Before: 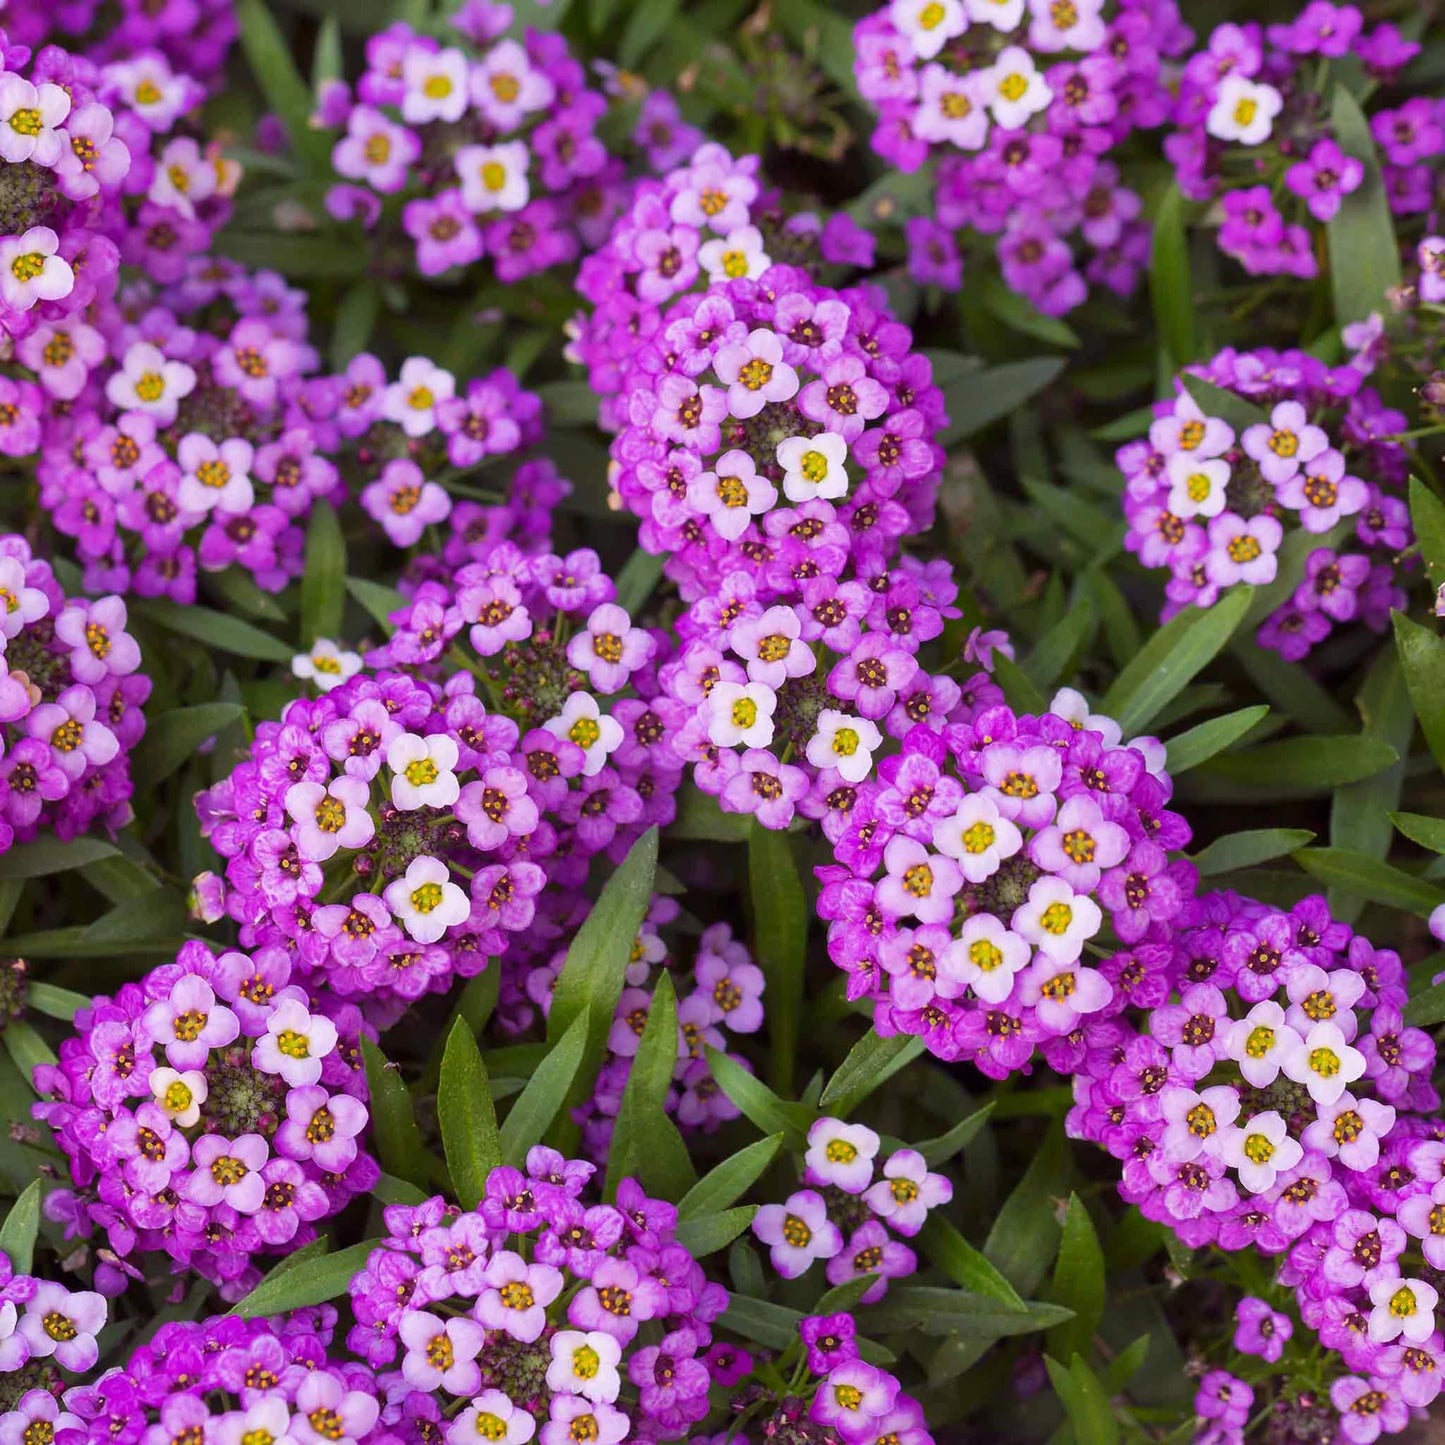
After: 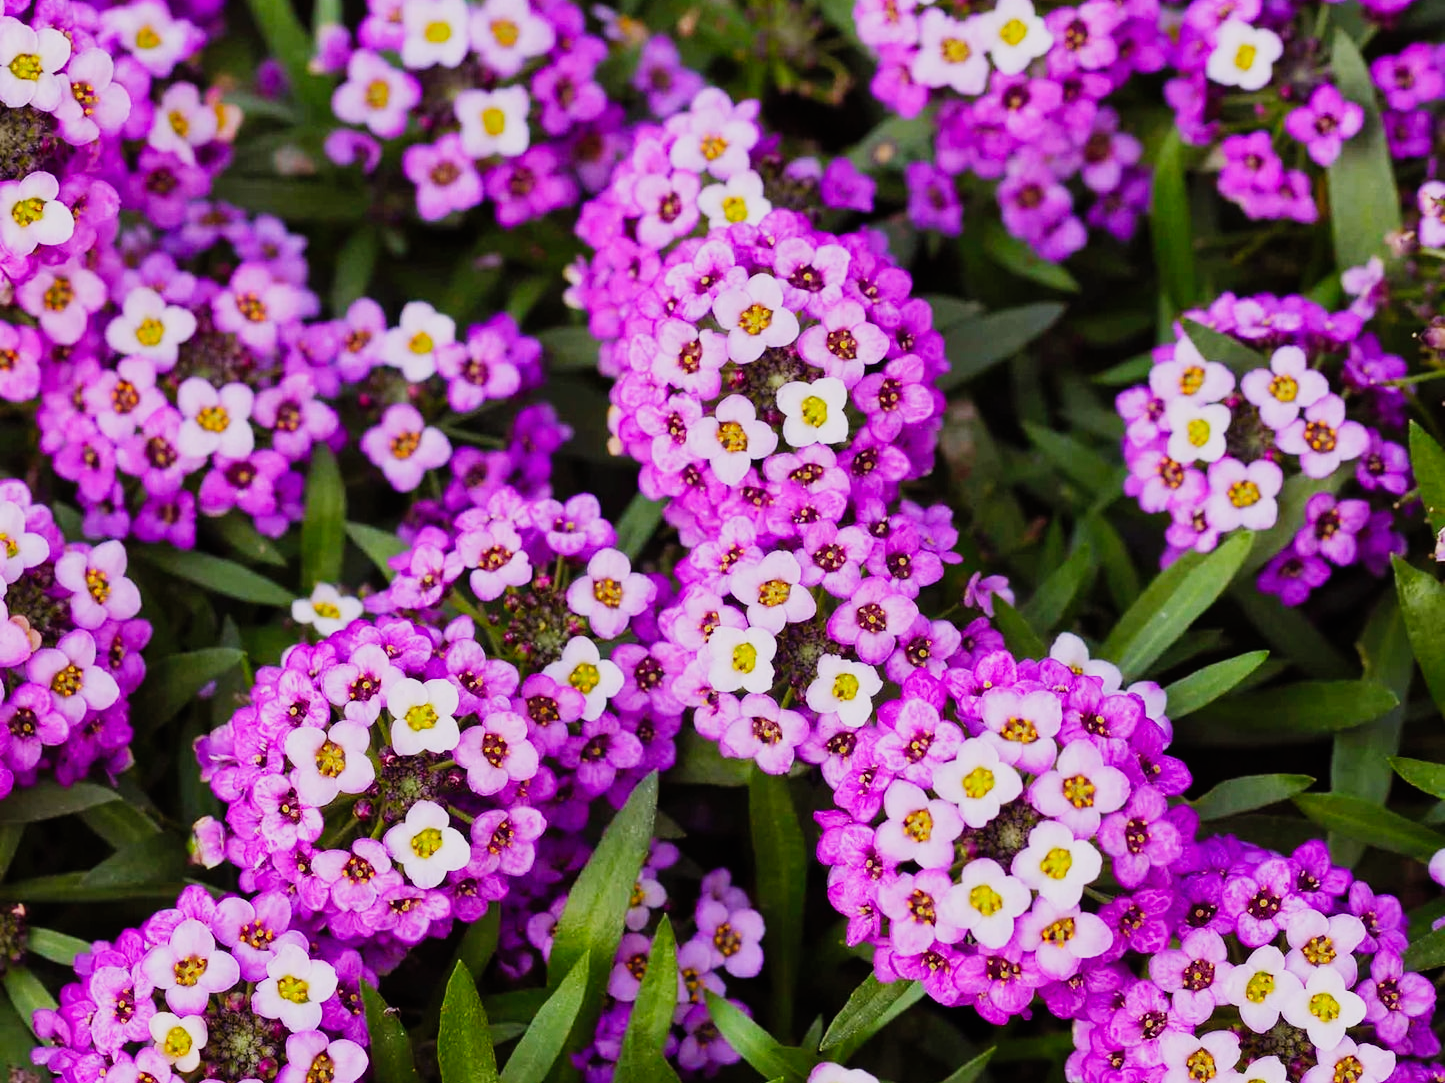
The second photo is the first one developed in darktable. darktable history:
sigmoid: contrast 1.7, skew -0.2, preserve hue 0%, red attenuation 0.1, red rotation 0.035, green attenuation 0.1, green rotation -0.017, blue attenuation 0.15, blue rotation -0.052, base primaries Rec2020
crop: top 3.857%, bottom 21.132%
contrast brightness saturation: contrast 0.03, brightness 0.06, saturation 0.13
